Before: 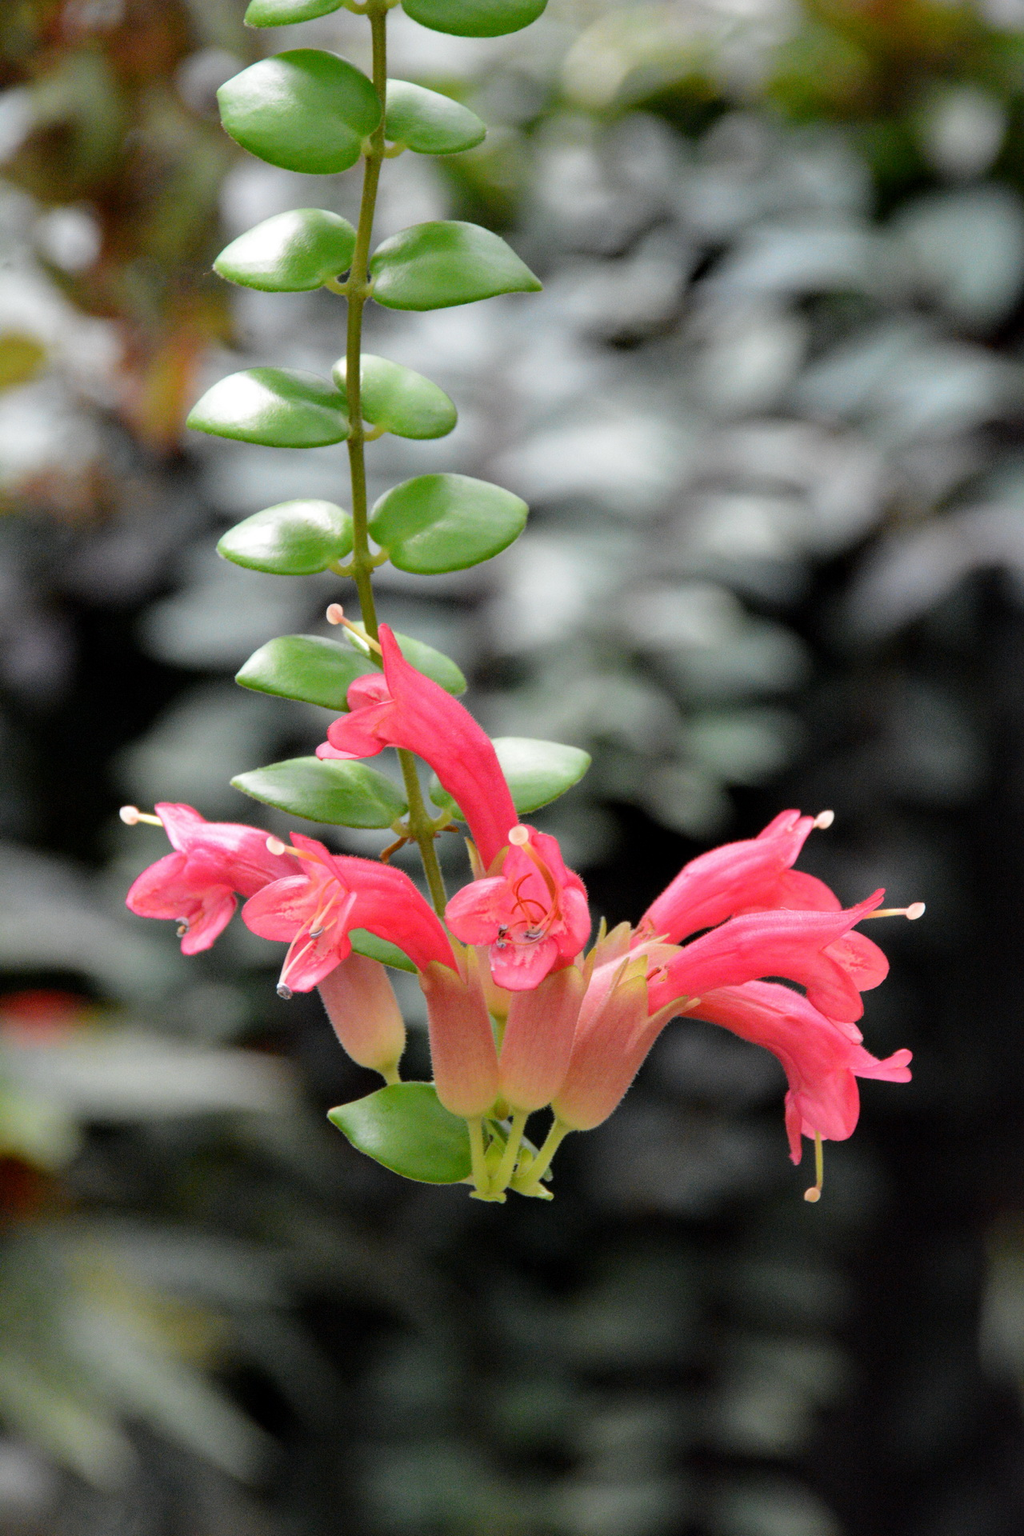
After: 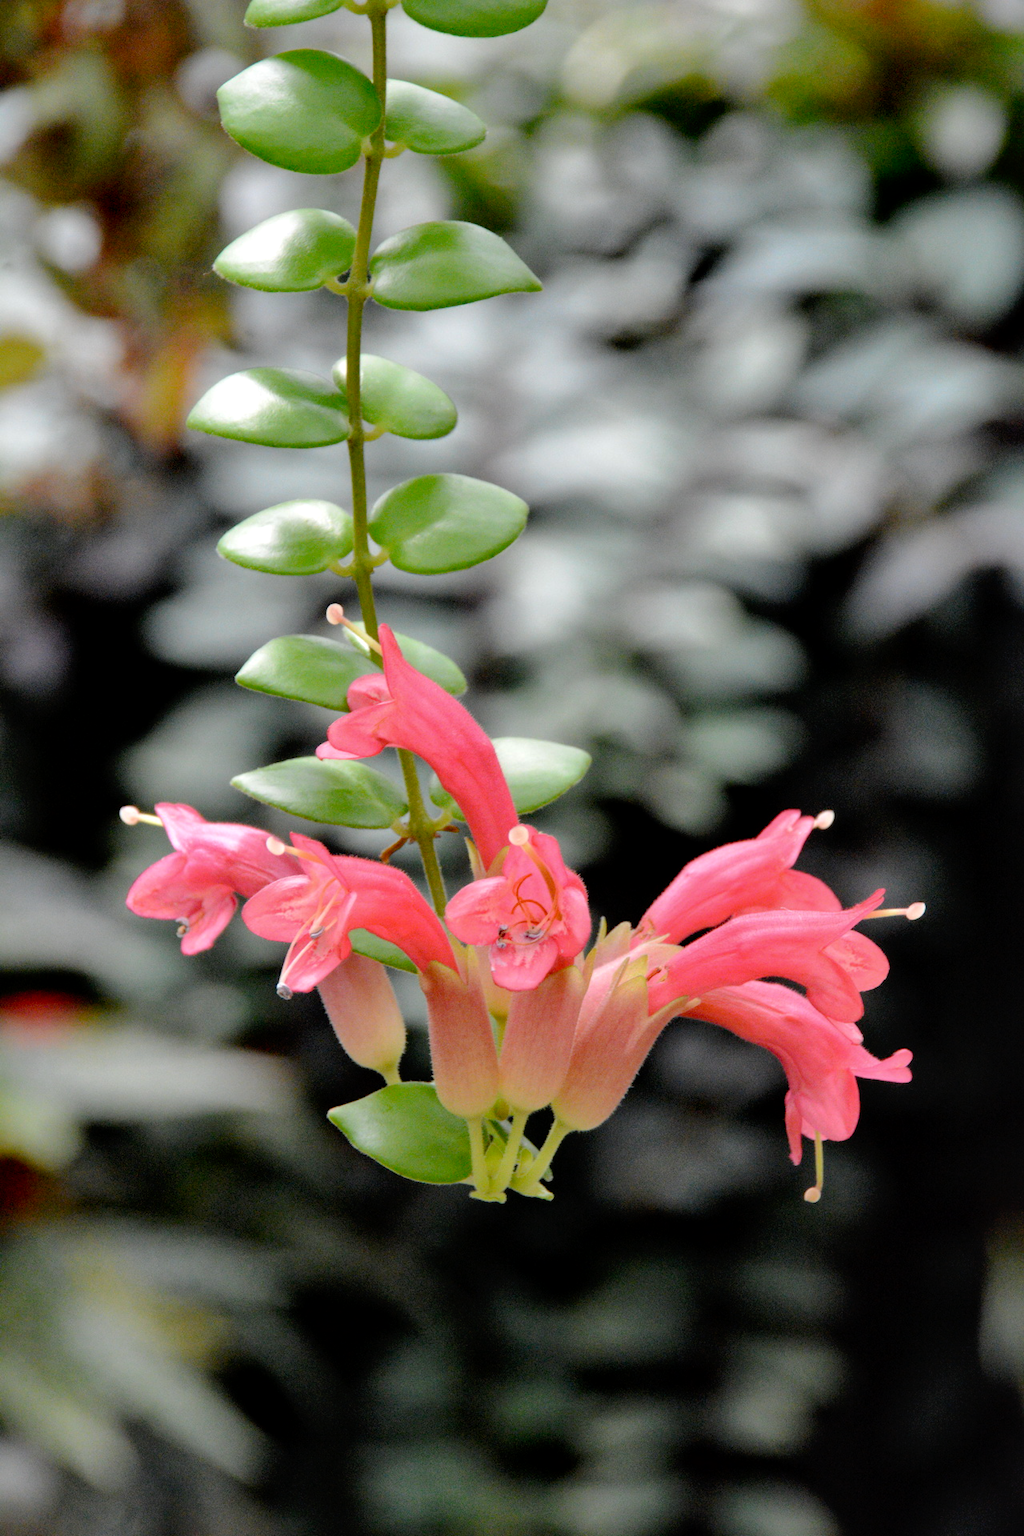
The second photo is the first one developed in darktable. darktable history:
tone curve: curves: ch0 [(0, 0) (0.003, 0.001) (0.011, 0.002) (0.025, 0.007) (0.044, 0.015) (0.069, 0.022) (0.1, 0.03) (0.136, 0.056) (0.177, 0.115) (0.224, 0.177) (0.277, 0.244) (0.335, 0.322) (0.399, 0.398) (0.468, 0.471) (0.543, 0.545) (0.623, 0.614) (0.709, 0.685) (0.801, 0.765) (0.898, 0.867) (1, 1)], preserve colors none
contrast equalizer: y [[0.5 ×4, 0.483, 0.43], [0.5 ×6], [0.5 ×6], [0 ×6], [0 ×6]]
local contrast: mode bilateral grid, contrast 20, coarseness 50, detail 120%, midtone range 0.2
contrast brightness saturation: contrast 0.05, brightness 0.06, saturation 0.01
